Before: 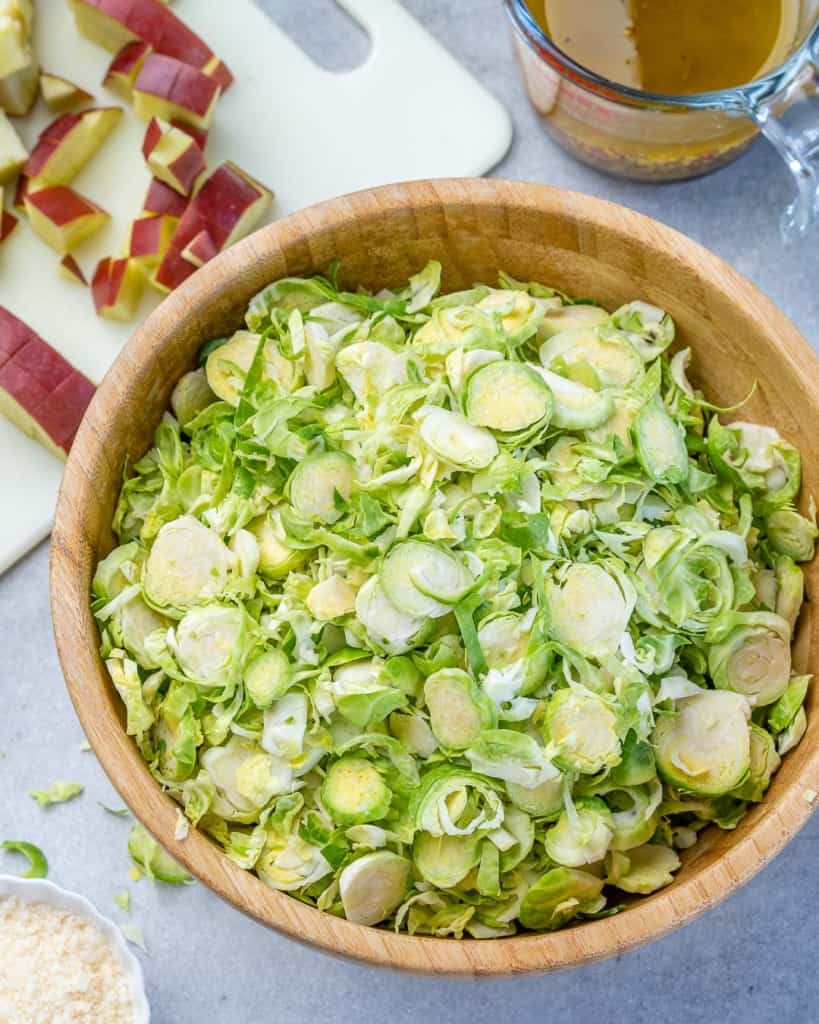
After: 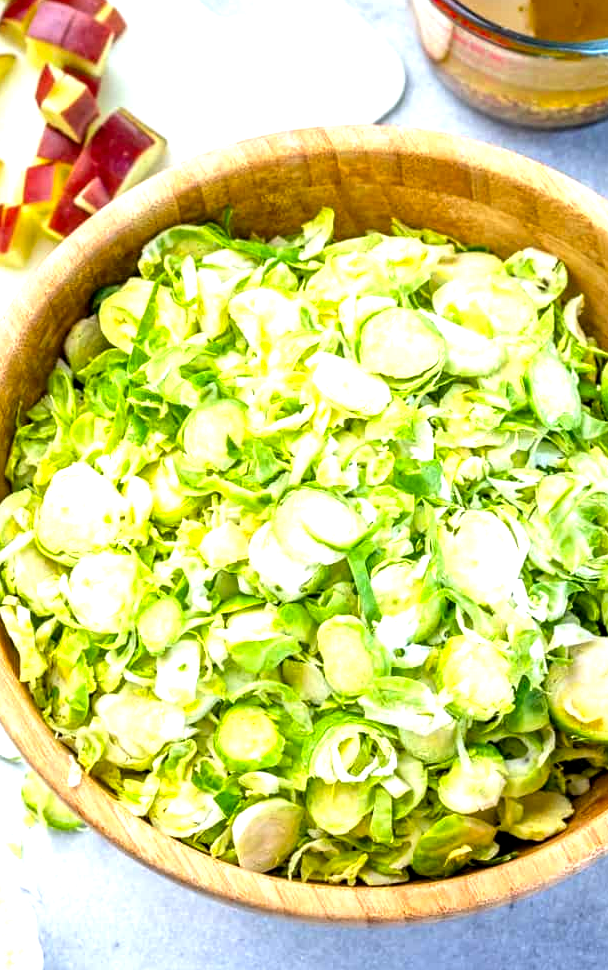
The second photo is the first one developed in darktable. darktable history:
contrast equalizer: y [[0.5, 0.5, 0.468, 0.5, 0.5, 0.5], [0.5 ×6], [0.5 ×6], [0 ×6], [0 ×6]]
crop and rotate: left 13.15%, top 5.251%, right 12.609%
exposure: black level correction 0, exposure 0.5 EV, compensate highlight preservation false
color balance: lift [0.991, 1, 1, 1], gamma [0.996, 1, 1, 1], input saturation 98.52%, contrast 20.34%, output saturation 103.72%
